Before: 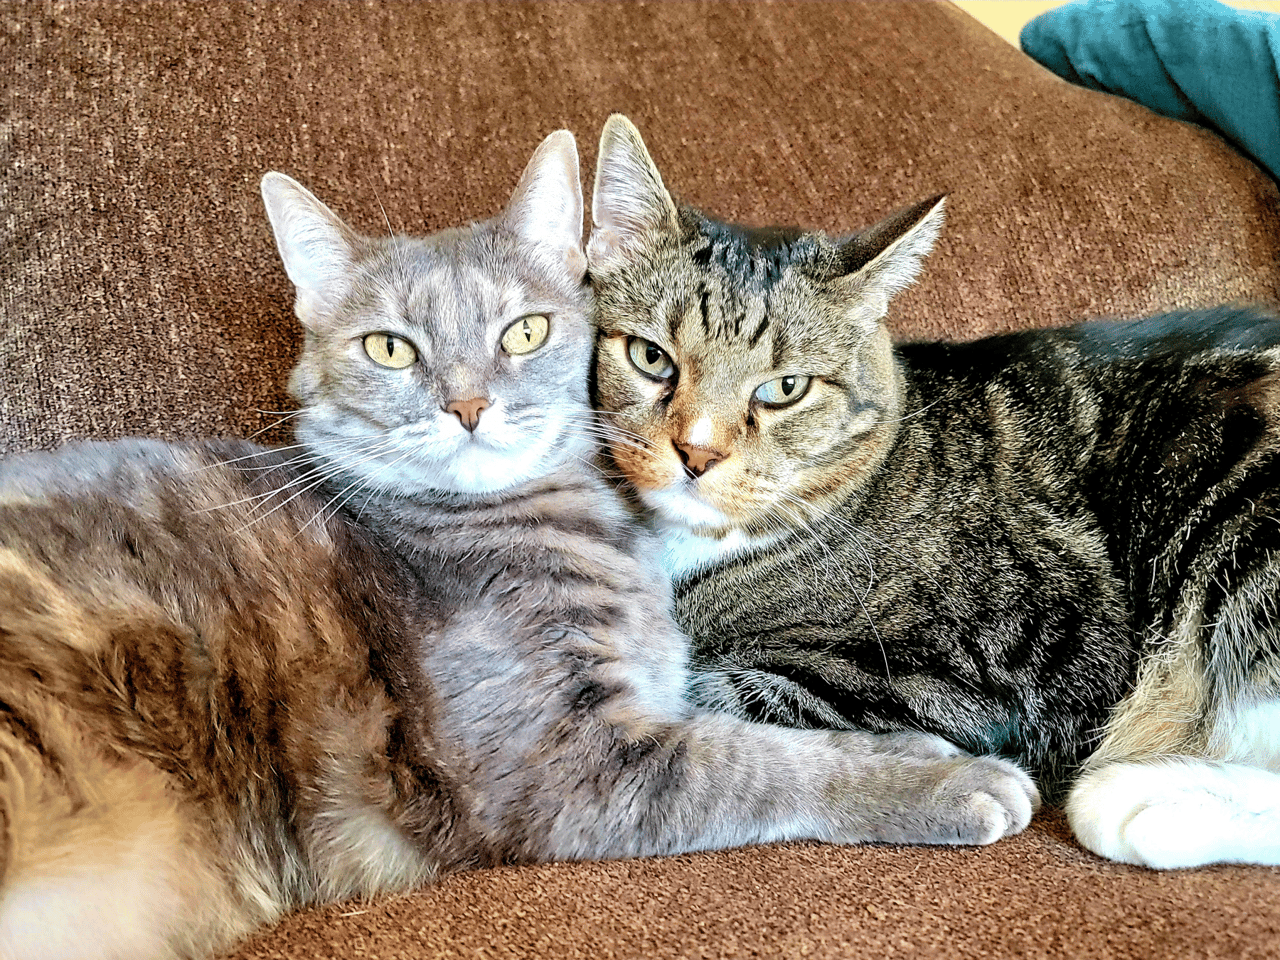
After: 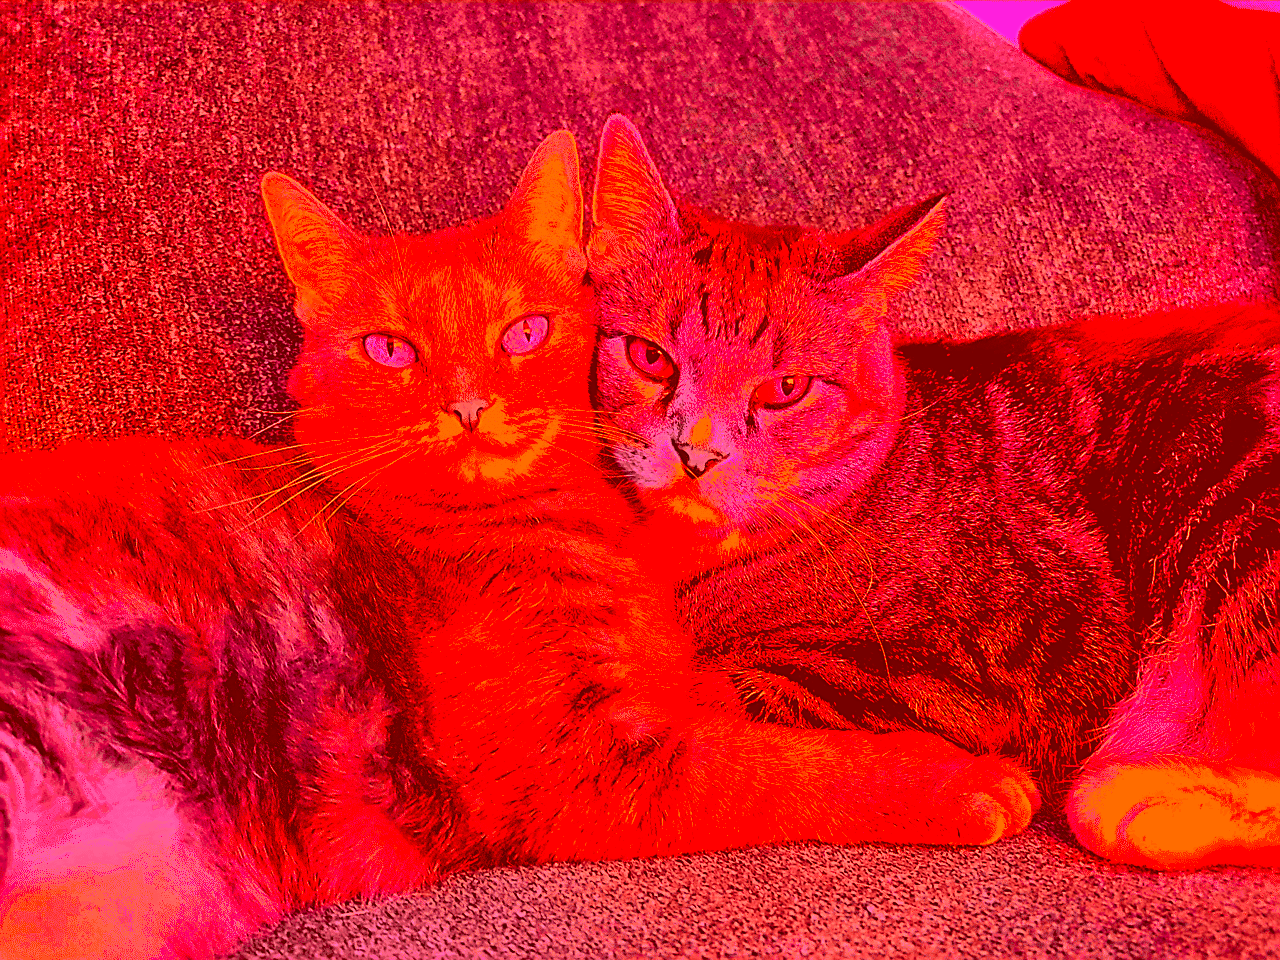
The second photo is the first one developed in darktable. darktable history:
sharpen: on, module defaults
color correction: highlights a* -39.48, highlights b* -39.8, shadows a* -39.69, shadows b* -39.23, saturation -2.95
